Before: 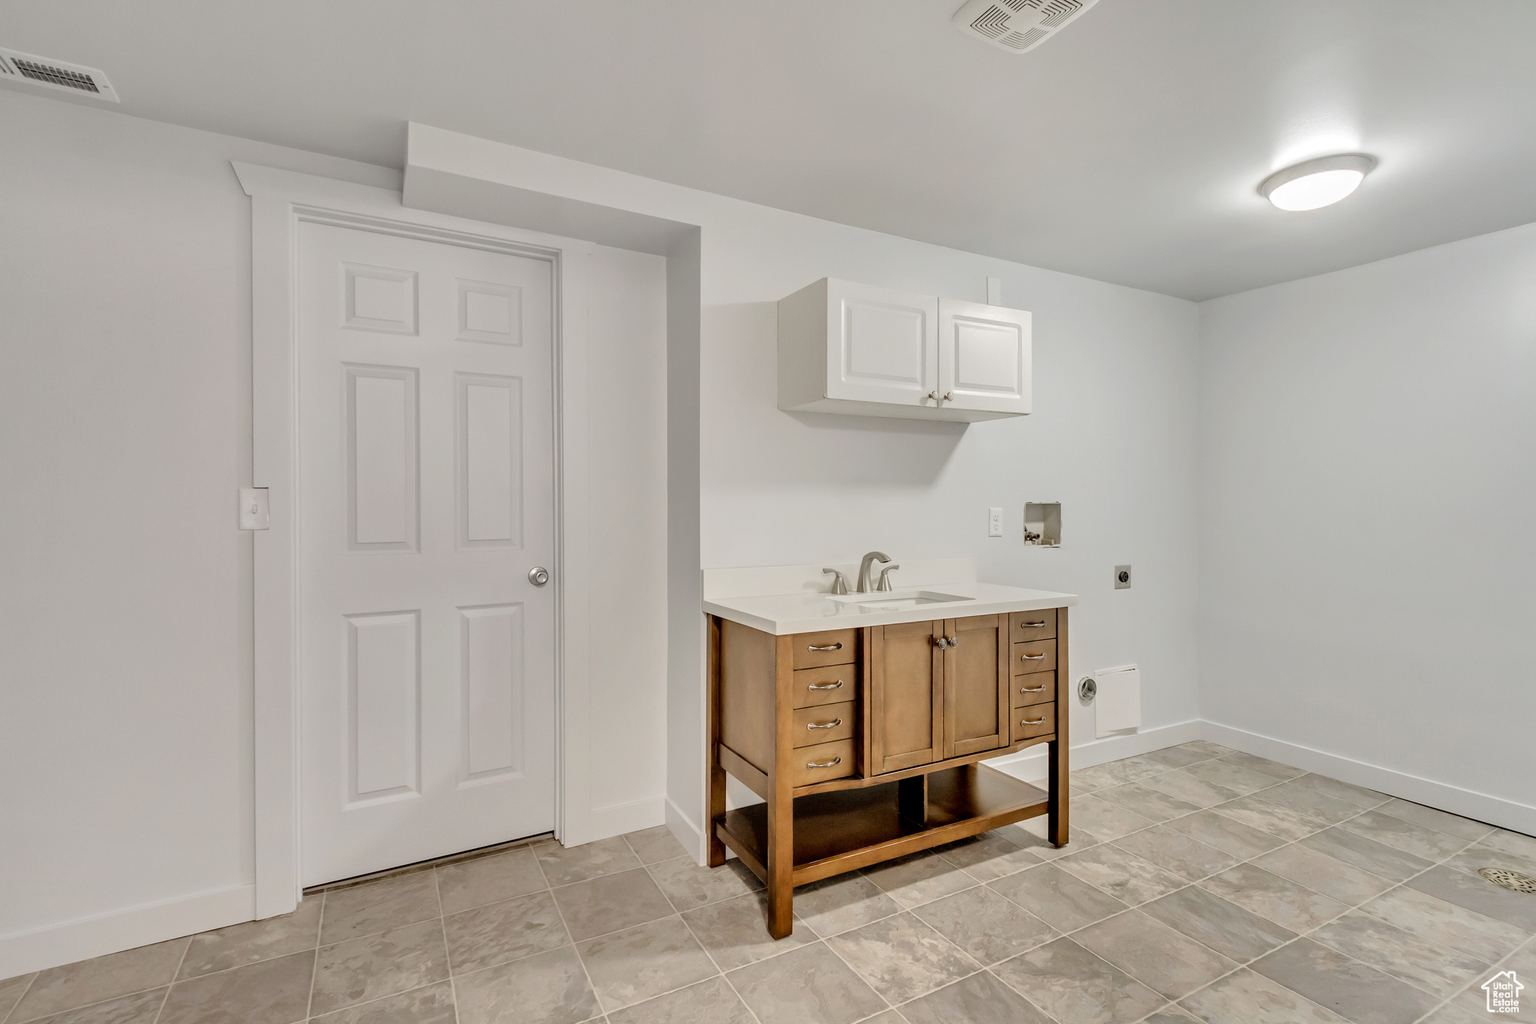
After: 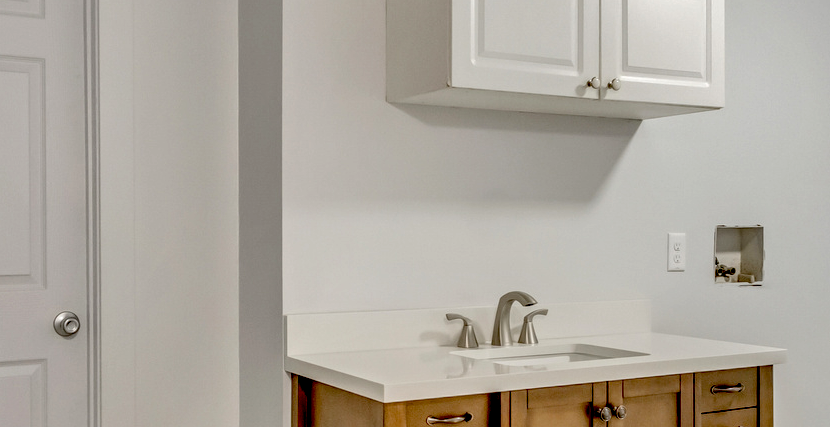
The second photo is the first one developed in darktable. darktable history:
exposure: black level correction 0.055, exposure -0.036 EV, compensate exposure bias true, compensate highlight preservation false
local contrast: on, module defaults
crop: left 31.812%, top 32.596%, right 27.637%, bottom 36.103%
